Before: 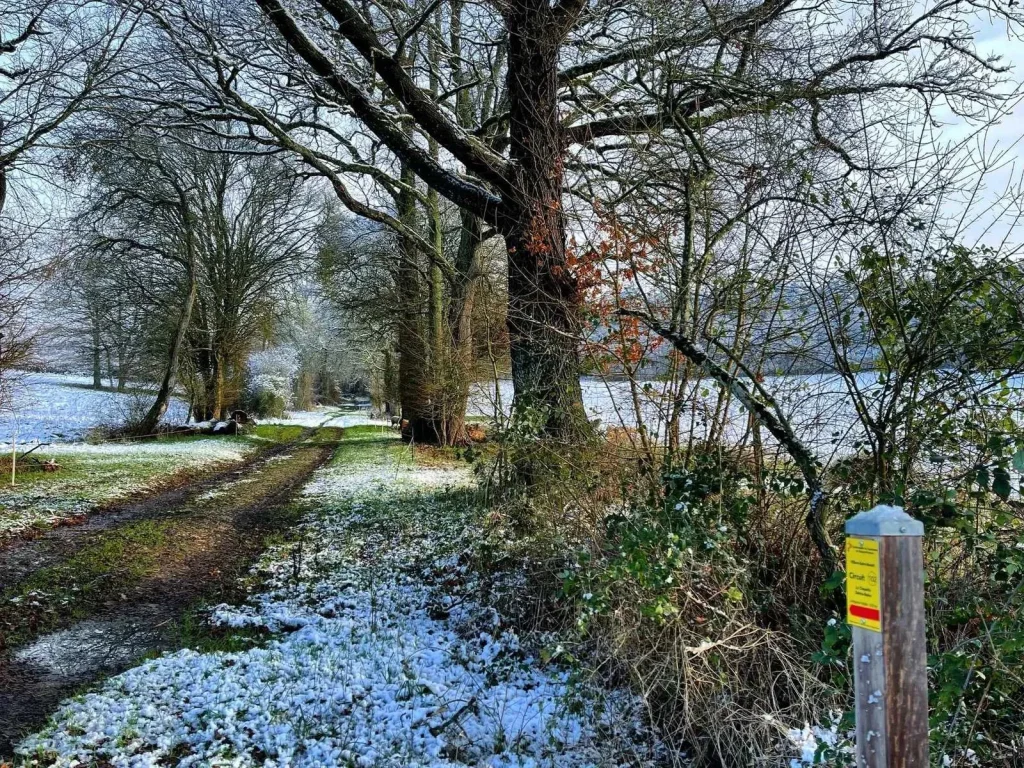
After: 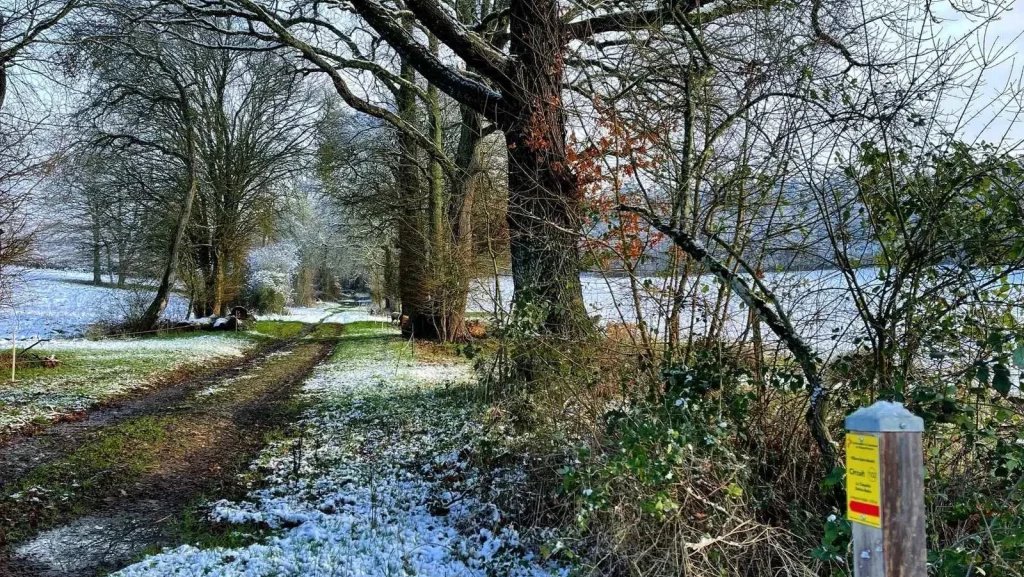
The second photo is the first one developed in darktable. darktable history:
crop: top 13.671%, bottom 11.152%
